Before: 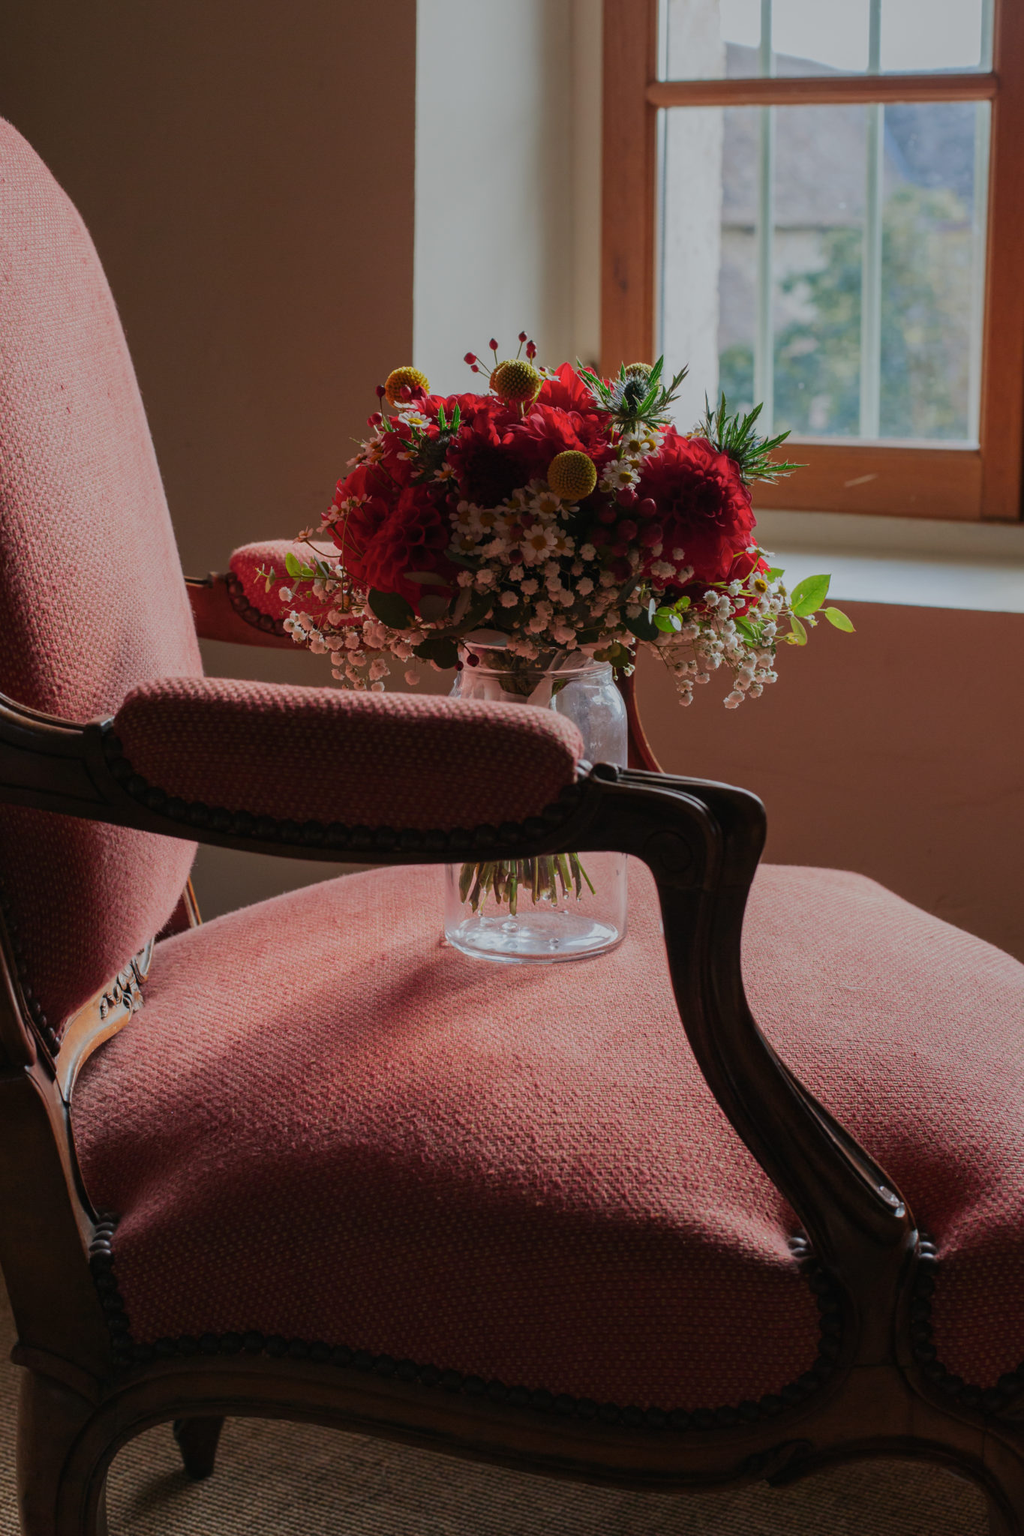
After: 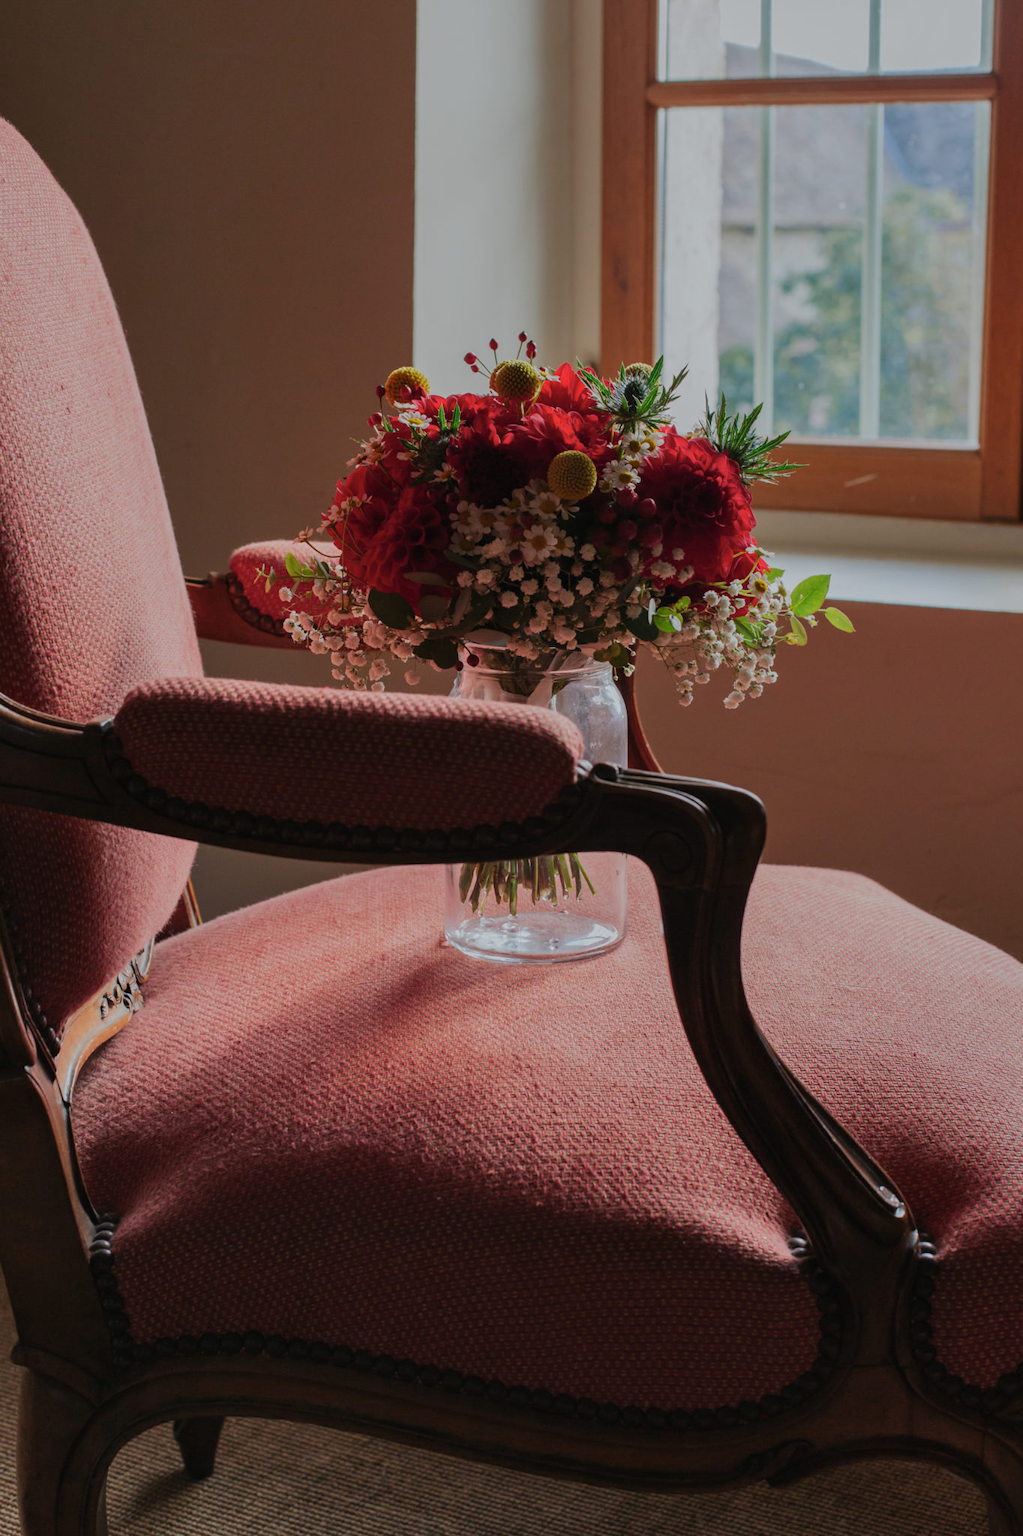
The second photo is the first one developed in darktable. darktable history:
shadows and highlights: shadows 29.56, highlights -30.43, low approximation 0.01, soften with gaussian
